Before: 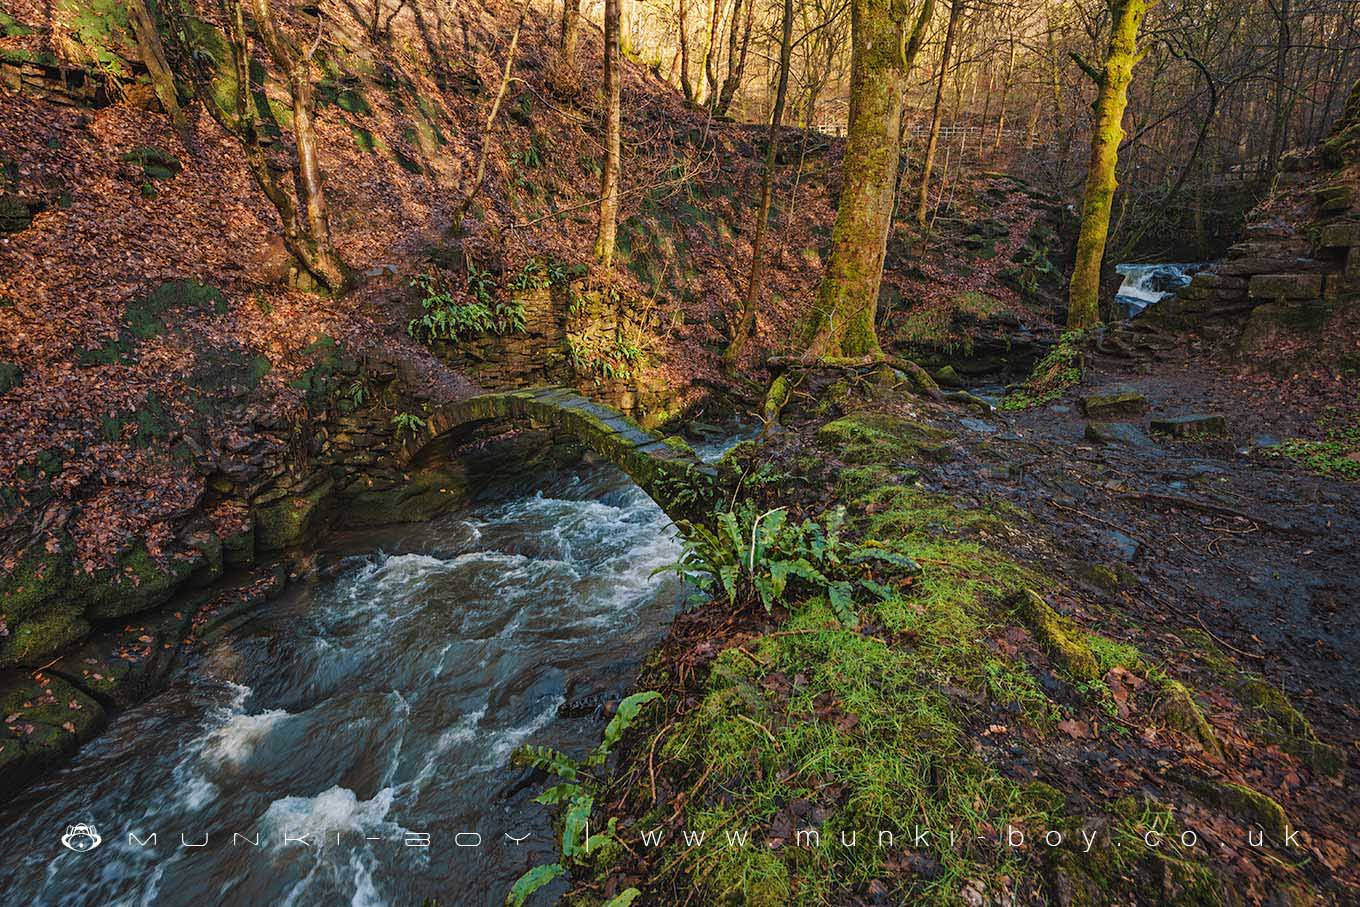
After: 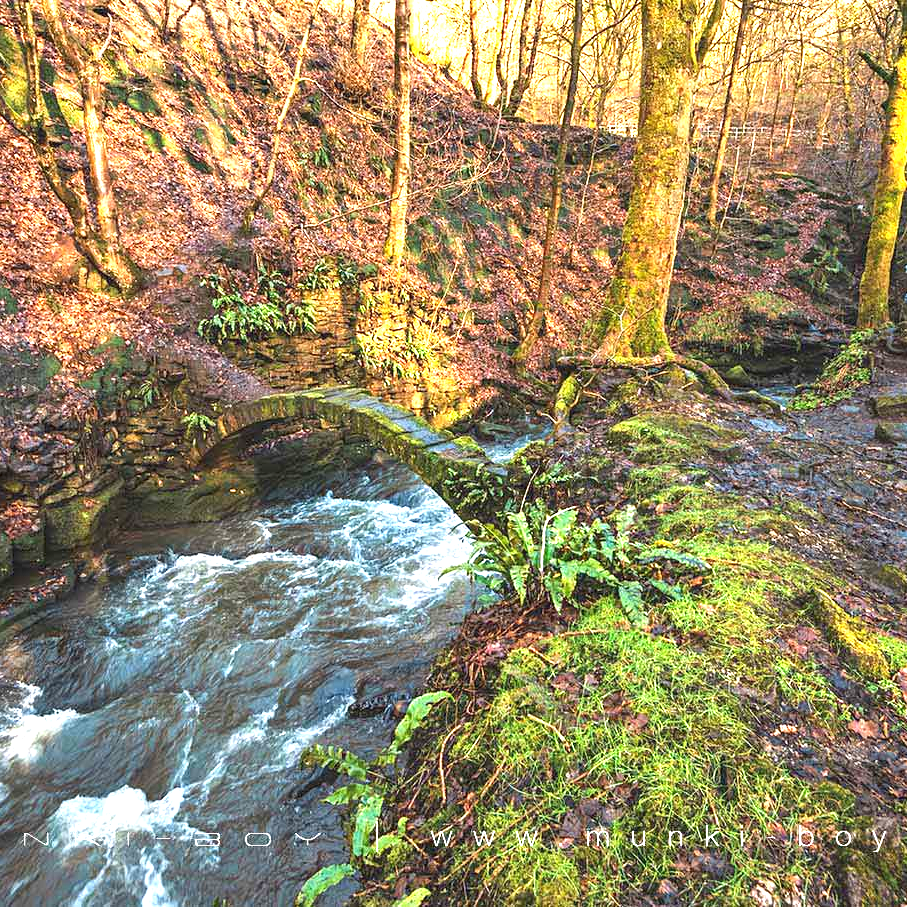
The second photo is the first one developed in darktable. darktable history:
crop and rotate: left 15.446%, right 17.836%
exposure: black level correction 0, exposure 1.75 EV, compensate exposure bias true, compensate highlight preservation false
